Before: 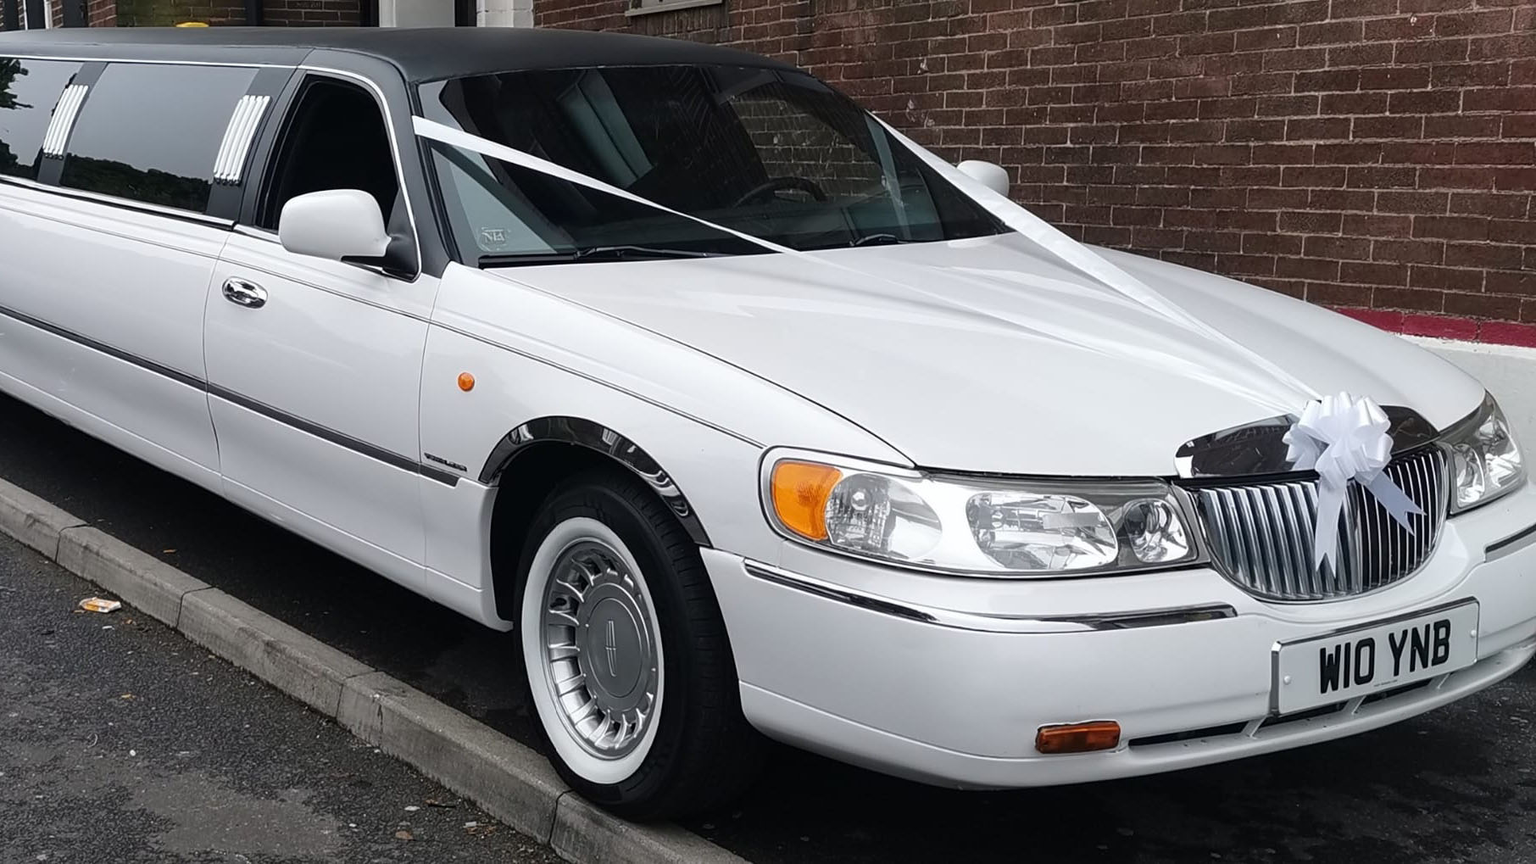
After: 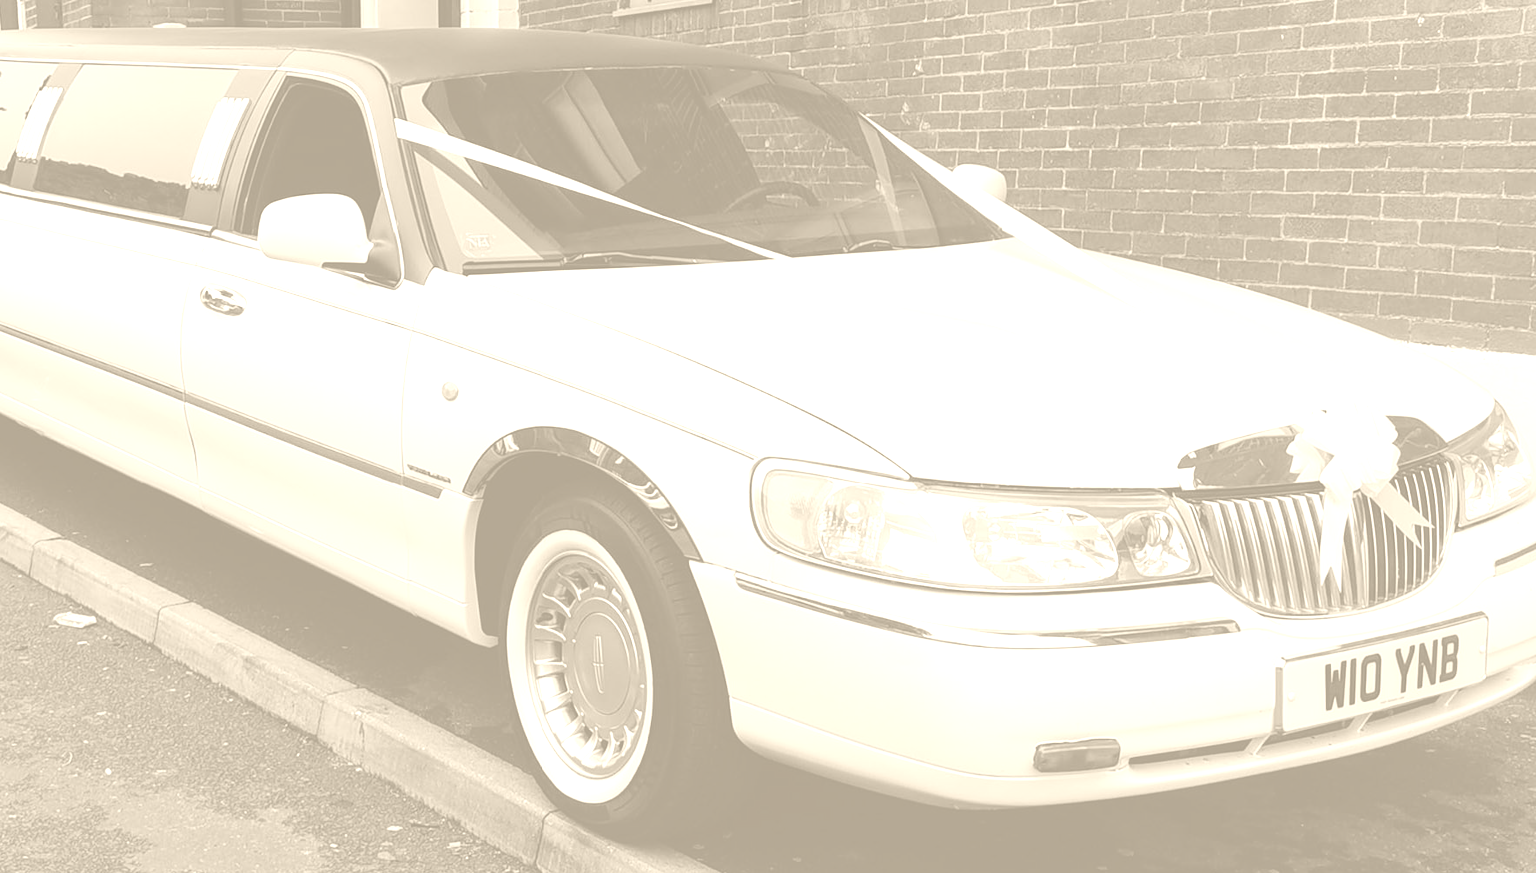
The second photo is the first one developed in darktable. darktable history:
colorize: hue 36°, saturation 71%, lightness 80.79%
crop and rotate: left 1.774%, right 0.633%, bottom 1.28%
